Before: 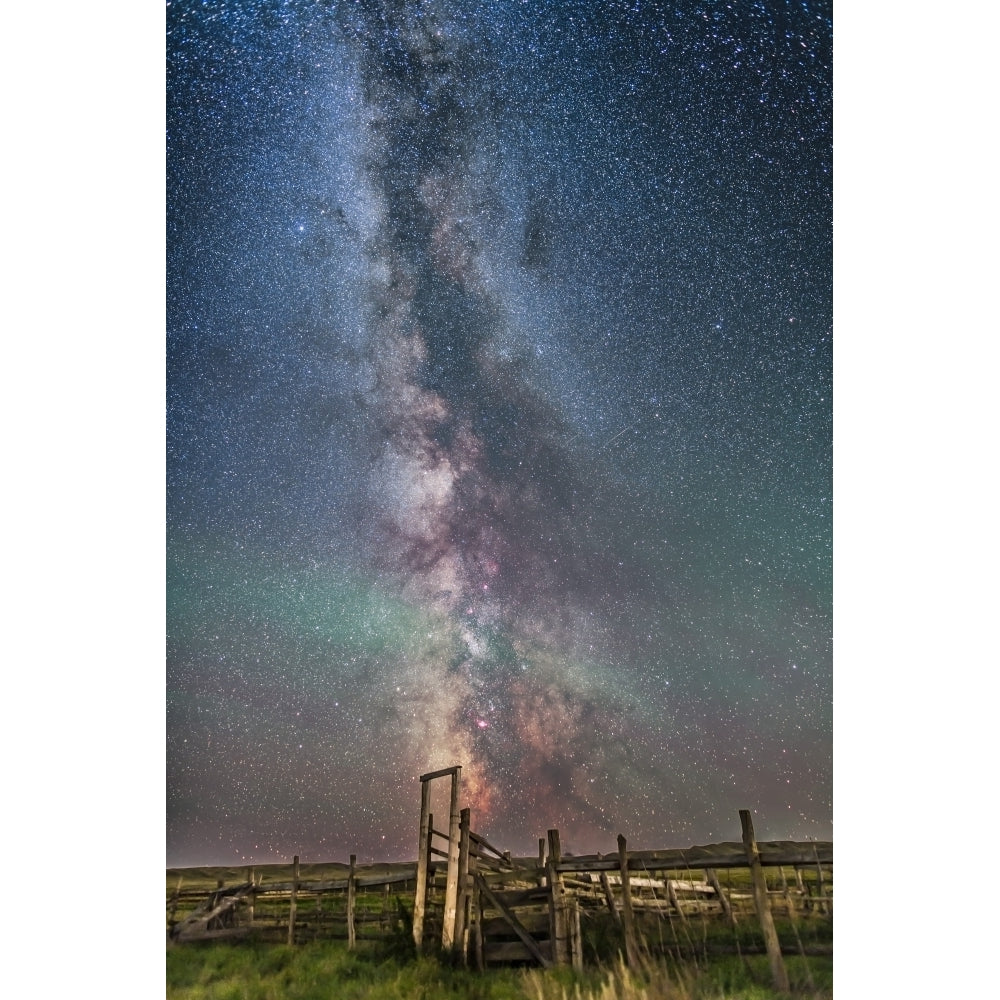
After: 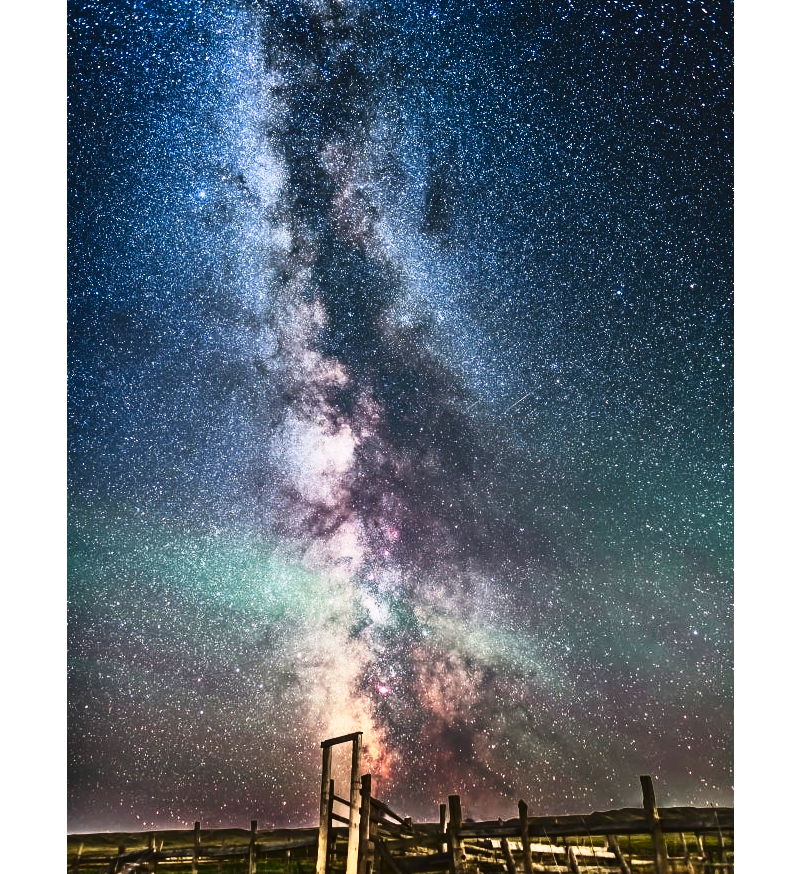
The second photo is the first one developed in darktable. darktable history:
contrast brightness saturation: contrast 0.405, brightness 0.106, saturation 0.213
crop: left 9.936%, top 3.474%, right 9.245%, bottom 9.099%
tone curve: curves: ch0 [(0, 0) (0.003, 0.036) (0.011, 0.04) (0.025, 0.042) (0.044, 0.052) (0.069, 0.066) (0.1, 0.085) (0.136, 0.106) (0.177, 0.144) (0.224, 0.188) (0.277, 0.241) (0.335, 0.307) (0.399, 0.382) (0.468, 0.466) (0.543, 0.56) (0.623, 0.672) (0.709, 0.772) (0.801, 0.876) (0.898, 0.949) (1, 1)], preserve colors none
